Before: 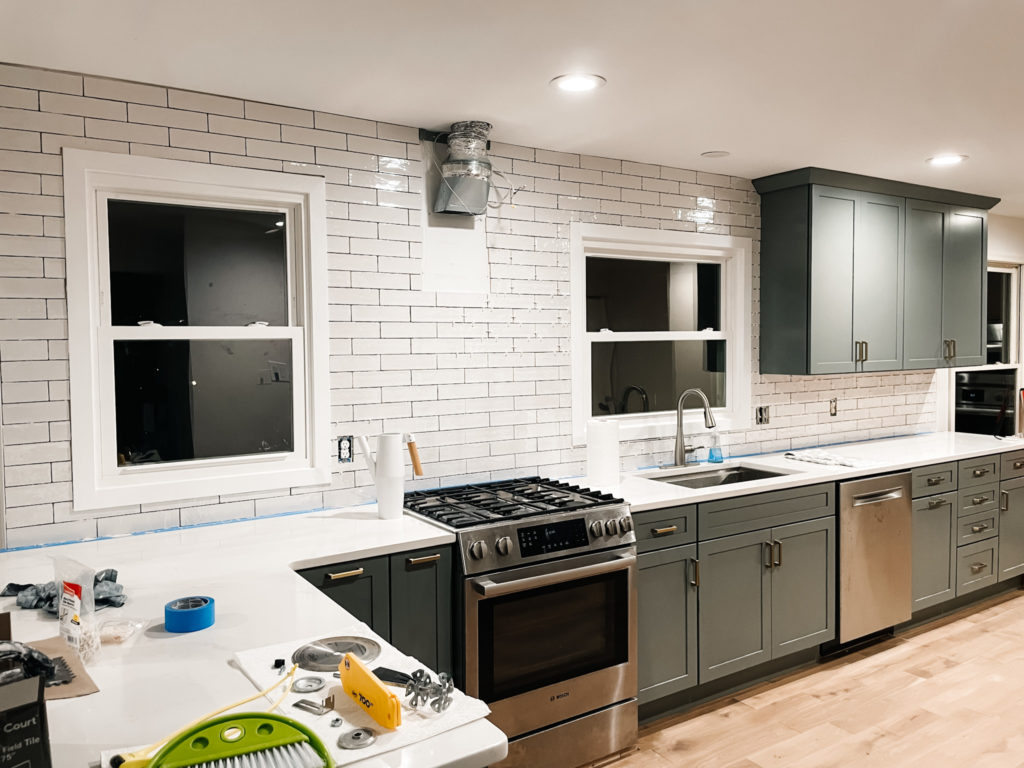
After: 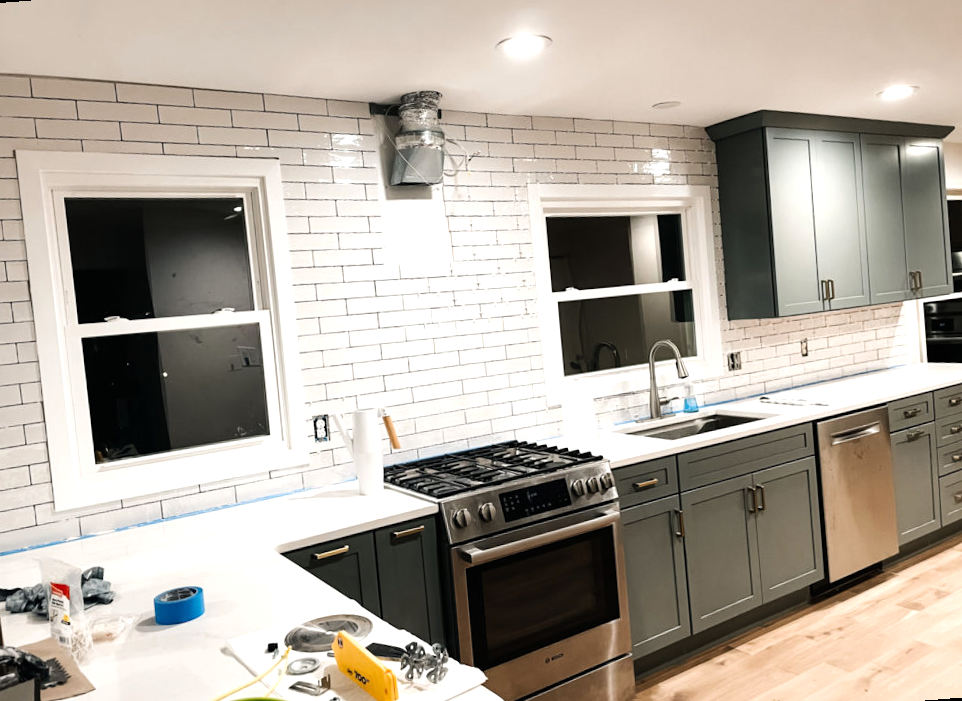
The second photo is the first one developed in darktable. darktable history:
tone equalizer: -8 EV -0.417 EV, -7 EV -0.389 EV, -6 EV -0.333 EV, -5 EV -0.222 EV, -3 EV 0.222 EV, -2 EV 0.333 EV, -1 EV 0.389 EV, +0 EV 0.417 EV, edges refinement/feathering 500, mask exposure compensation -1.57 EV, preserve details no
rotate and perspective: rotation -4.57°, crop left 0.054, crop right 0.944, crop top 0.087, crop bottom 0.914
